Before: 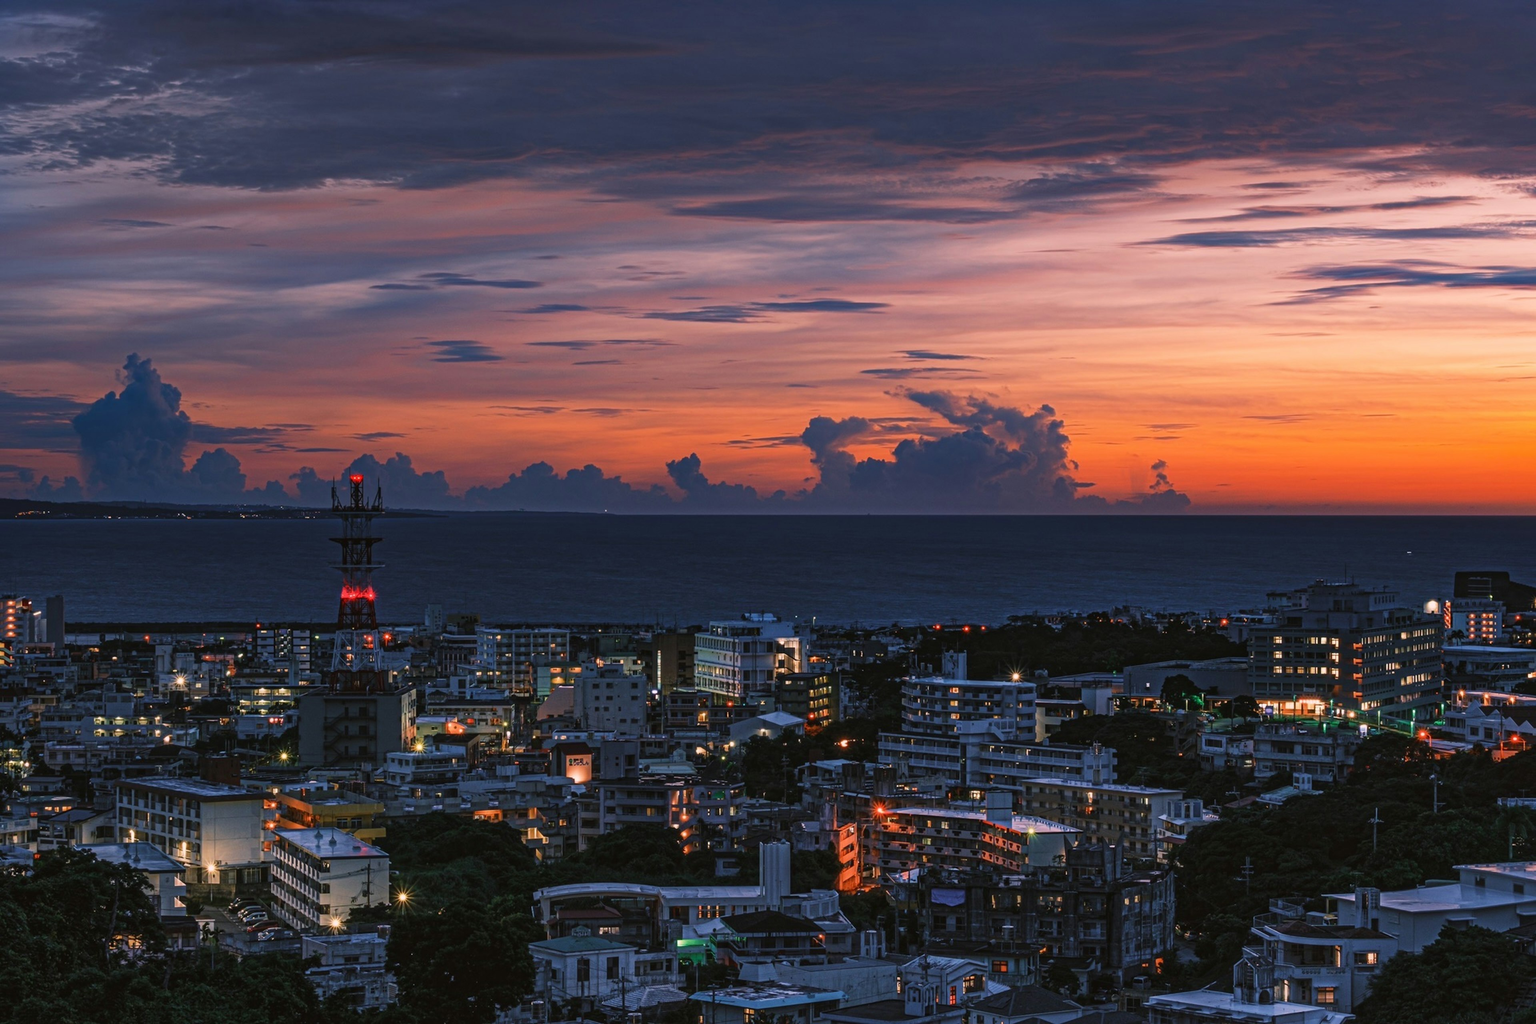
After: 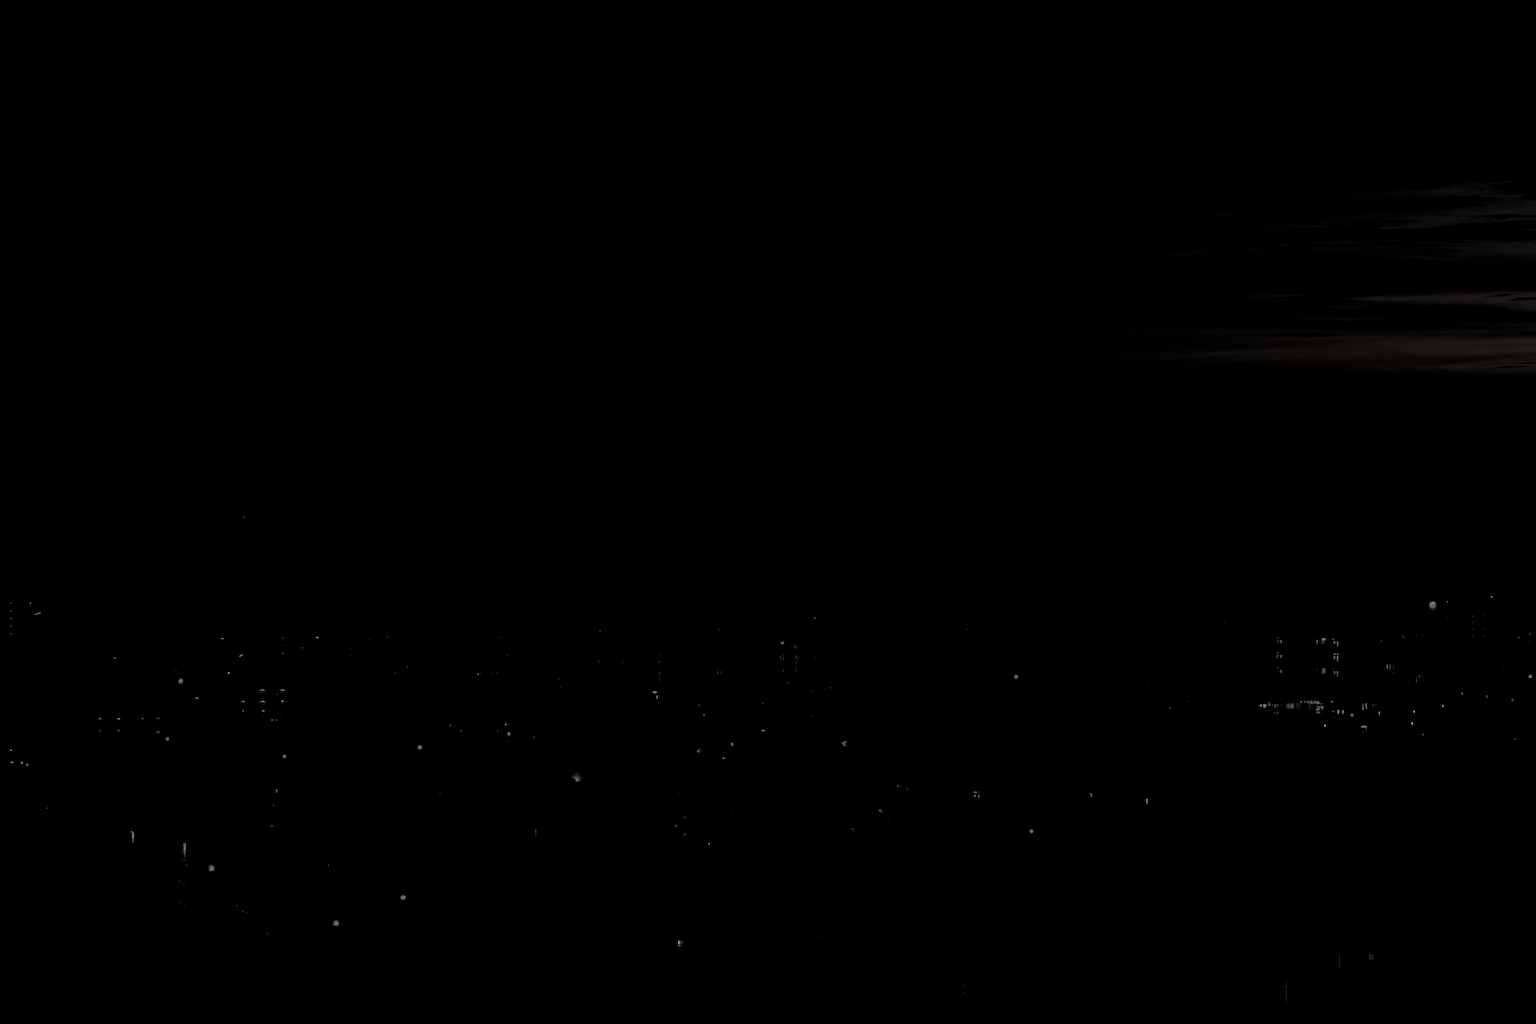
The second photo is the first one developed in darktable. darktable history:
levels: black 0.092%, white 99.92%, levels [0.721, 0.937, 0.997]
